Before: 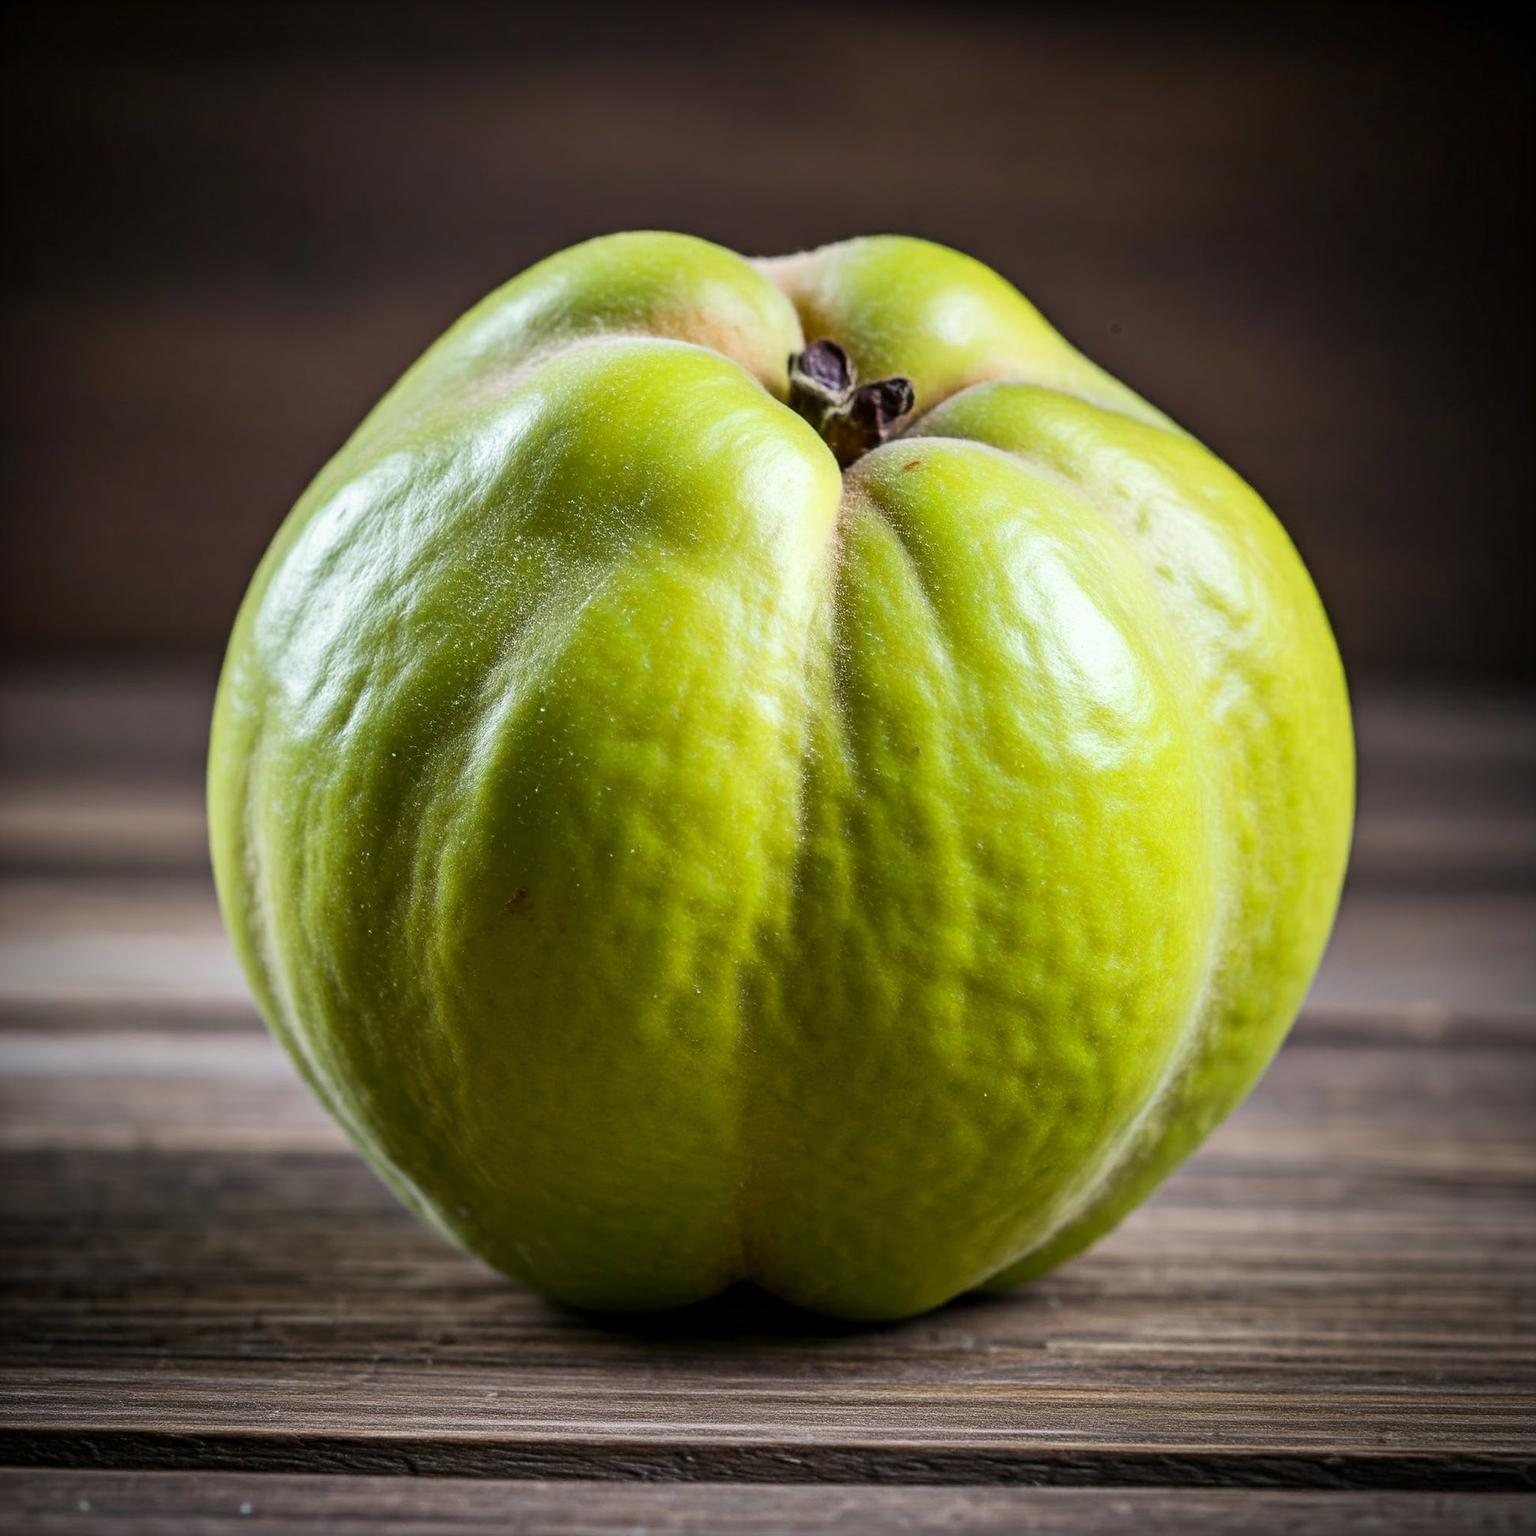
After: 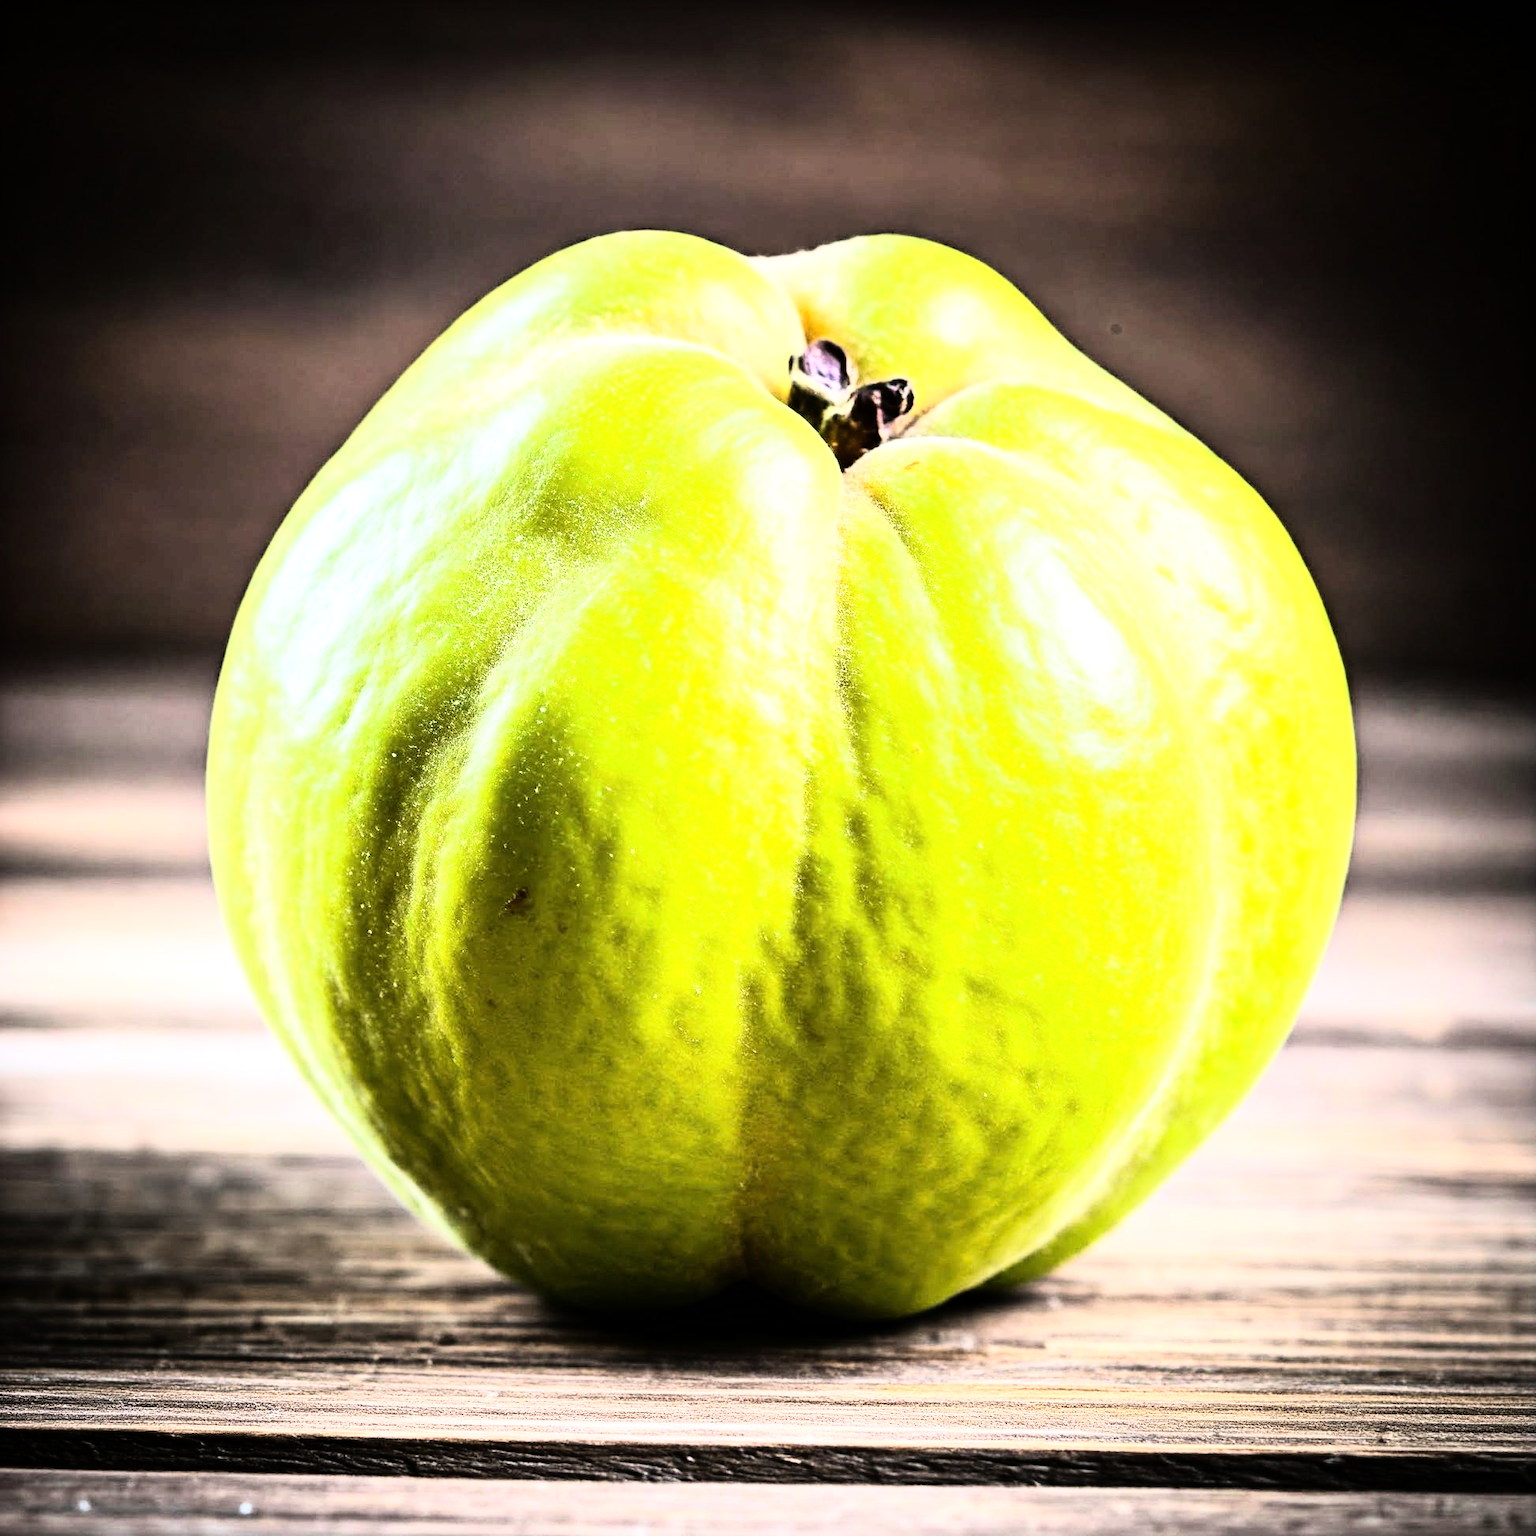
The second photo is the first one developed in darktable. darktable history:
rgb curve: curves: ch0 [(0, 0) (0.21, 0.15) (0.24, 0.21) (0.5, 0.75) (0.75, 0.96) (0.89, 0.99) (1, 1)]; ch1 [(0, 0.02) (0.21, 0.13) (0.25, 0.2) (0.5, 0.67) (0.75, 0.9) (0.89, 0.97) (1, 1)]; ch2 [(0, 0.02) (0.21, 0.13) (0.25, 0.2) (0.5, 0.67) (0.75, 0.9) (0.89, 0.97) (1, 1)], compensate middle gray true
exposure: black level correction 0, exposure 1 EV, compensate highlight preservation false
tone equalizer: -8 EV -0.417 EV, -7 EV -0.389 EV, -6 EV -0.333 EV, -5 EV -0.222 EV, -3 EV 0.222 EV, -2 EV 0.333 EV, -1 EV 0.389 EV, +0 EV 0.417 EV, edges refinement/feathering 500, mask exposure compensation -1.57 EV, preserve details no
